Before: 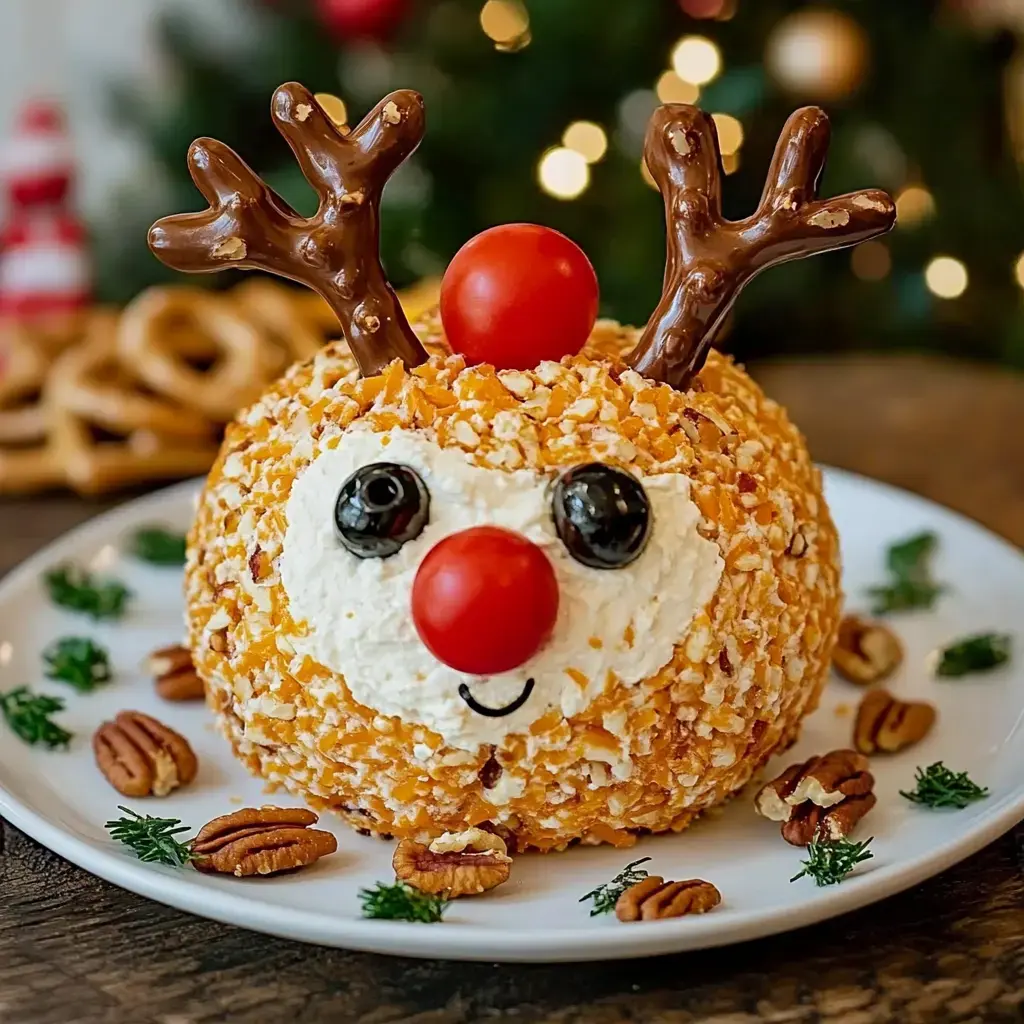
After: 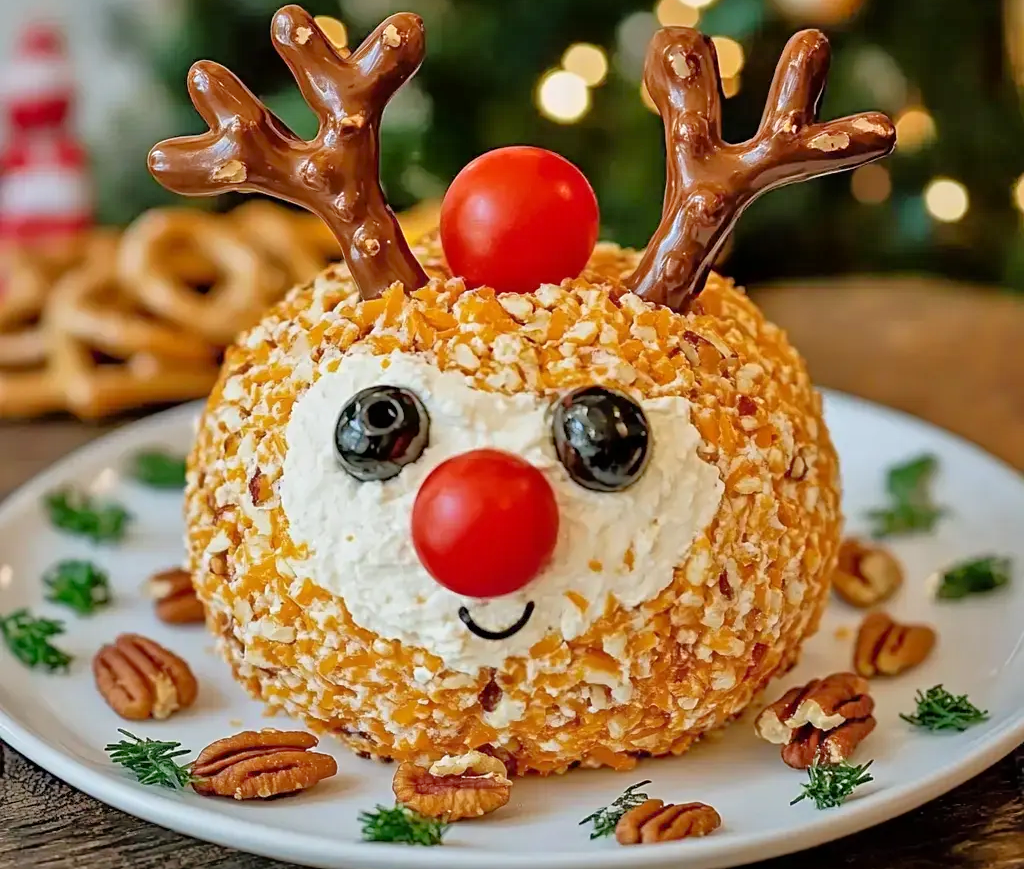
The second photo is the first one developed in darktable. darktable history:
crop: top 7.583%, bottom 7.47%
tone equalizer: -7 EV 0.161 EV, -6 EV 0.571 EV, -5 EV 1.11 EV, -4 EV 1.29 EV, -3 EV 1.17 EV, -2 EV 0.6 EV, -1 EV 0.149 EV
